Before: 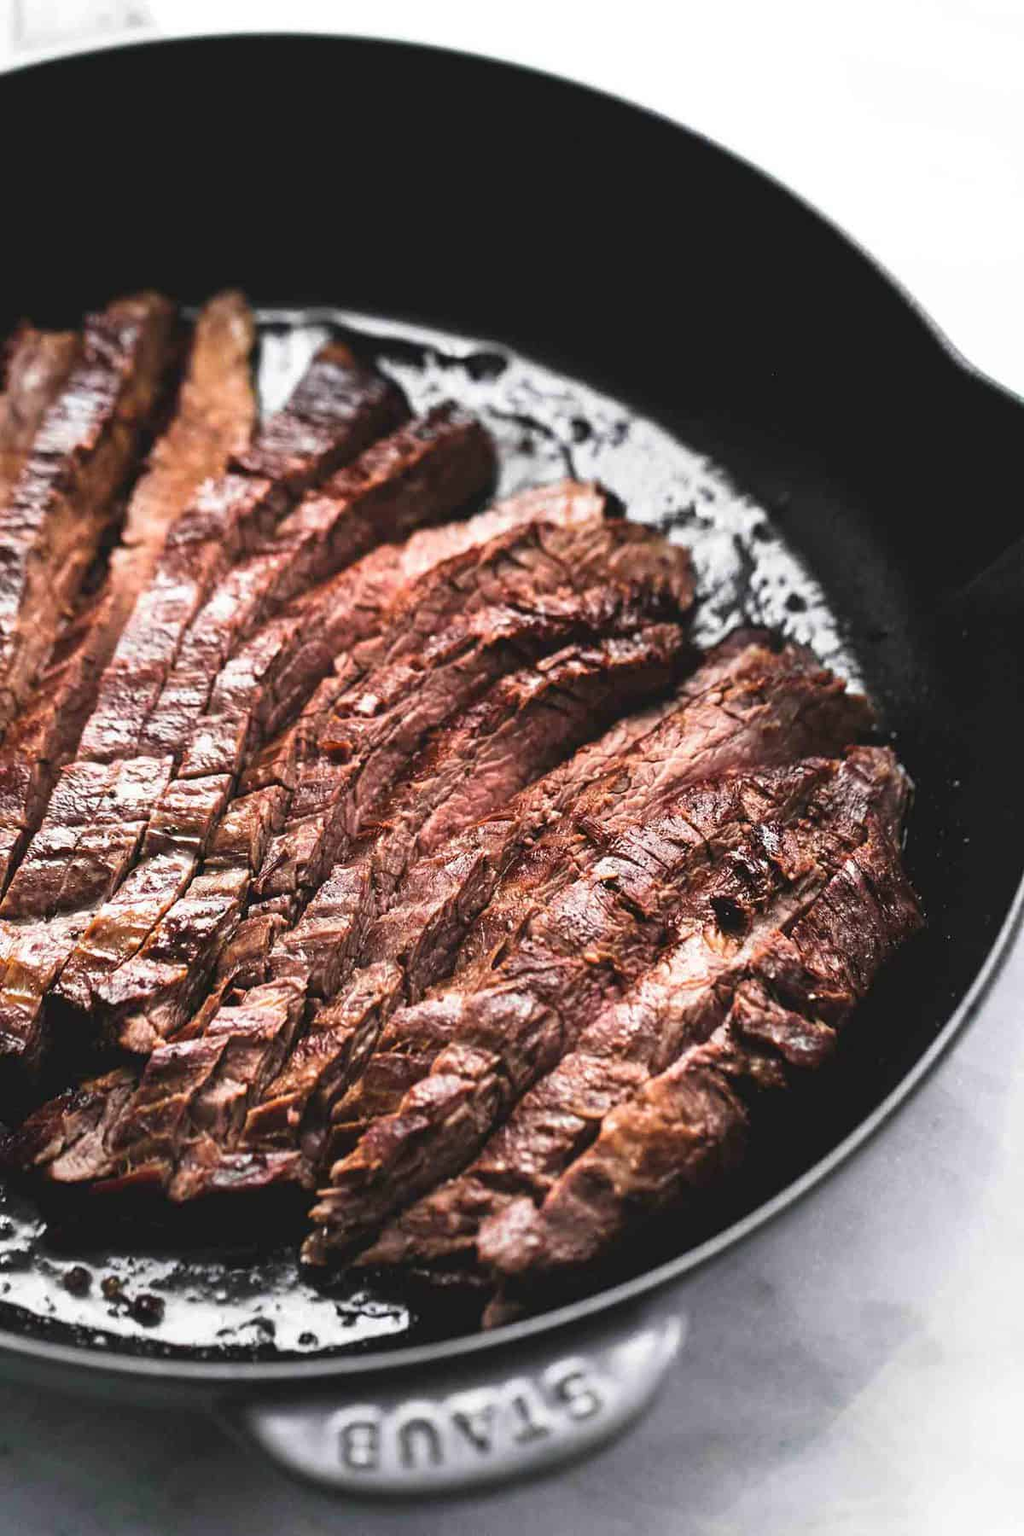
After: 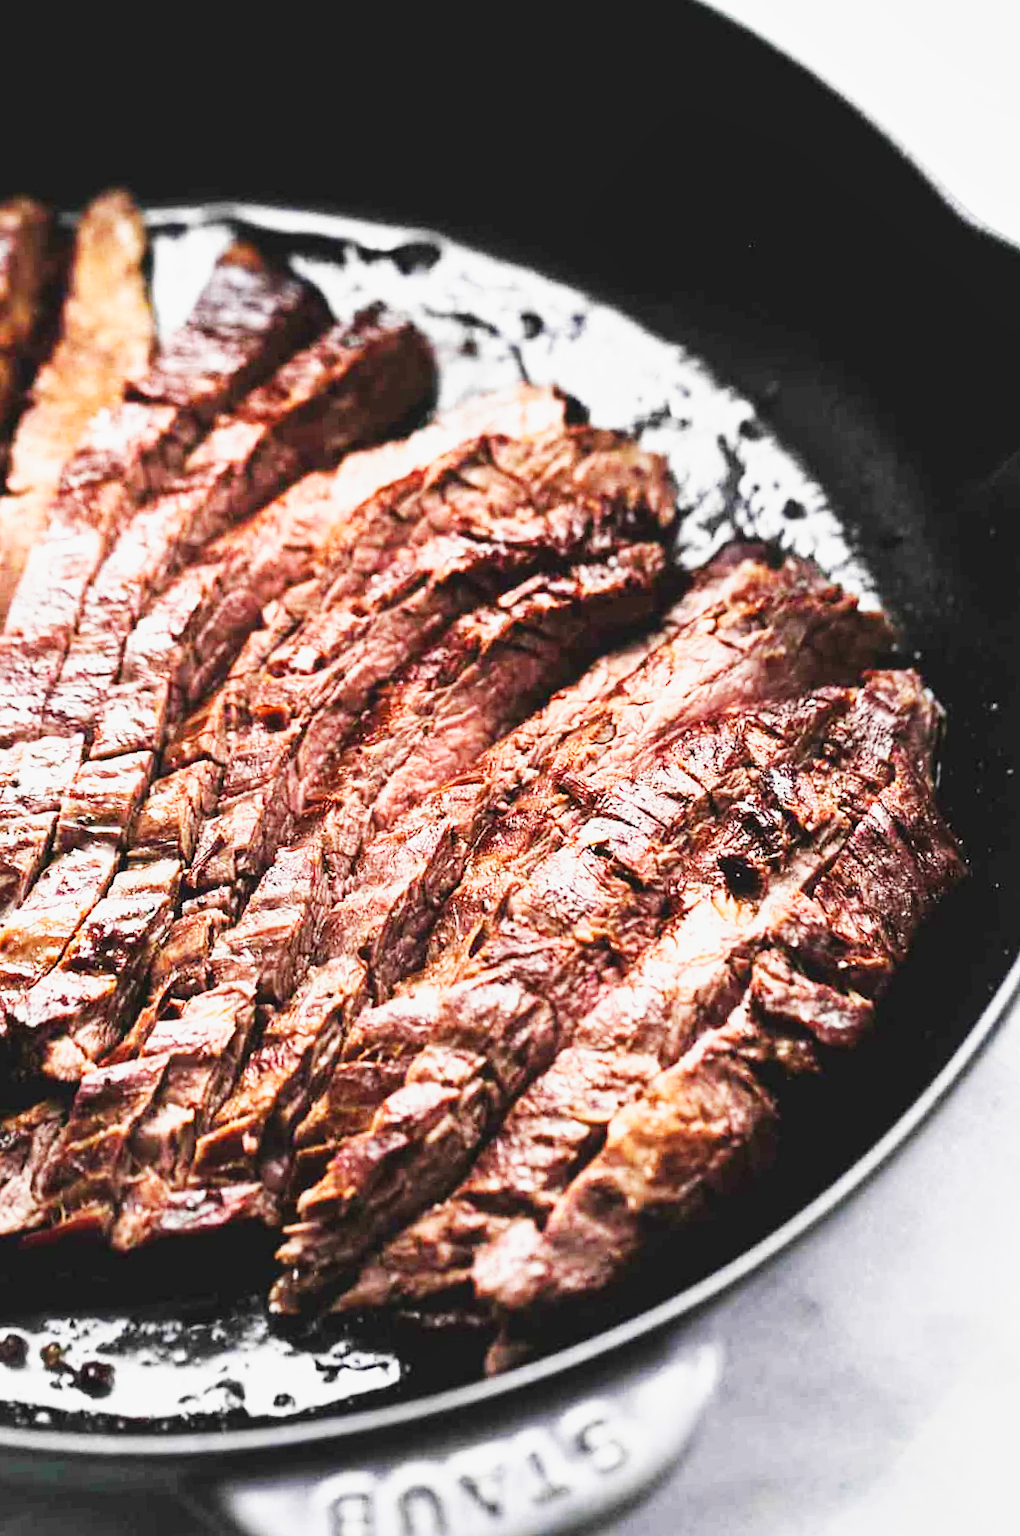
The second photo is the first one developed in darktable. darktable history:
crop and rotate: angle 3.75°, left 6.104%, top 5.716%
base curve: curves: ch0 [(0, 0) (0.007, 0.004) (0.027, 0.03) (0.046, 0.07) (0.207, 0.54) (0.442, 0.872) (0.673, 0.972) (1, 1)], exposure shift 0.01, preserve colors none
contrast brightness saturation: contrast -0.098, saturation -0.094
local contrast: highlights 107%, shadows 102%, detail 119%, midtone range 0.2
